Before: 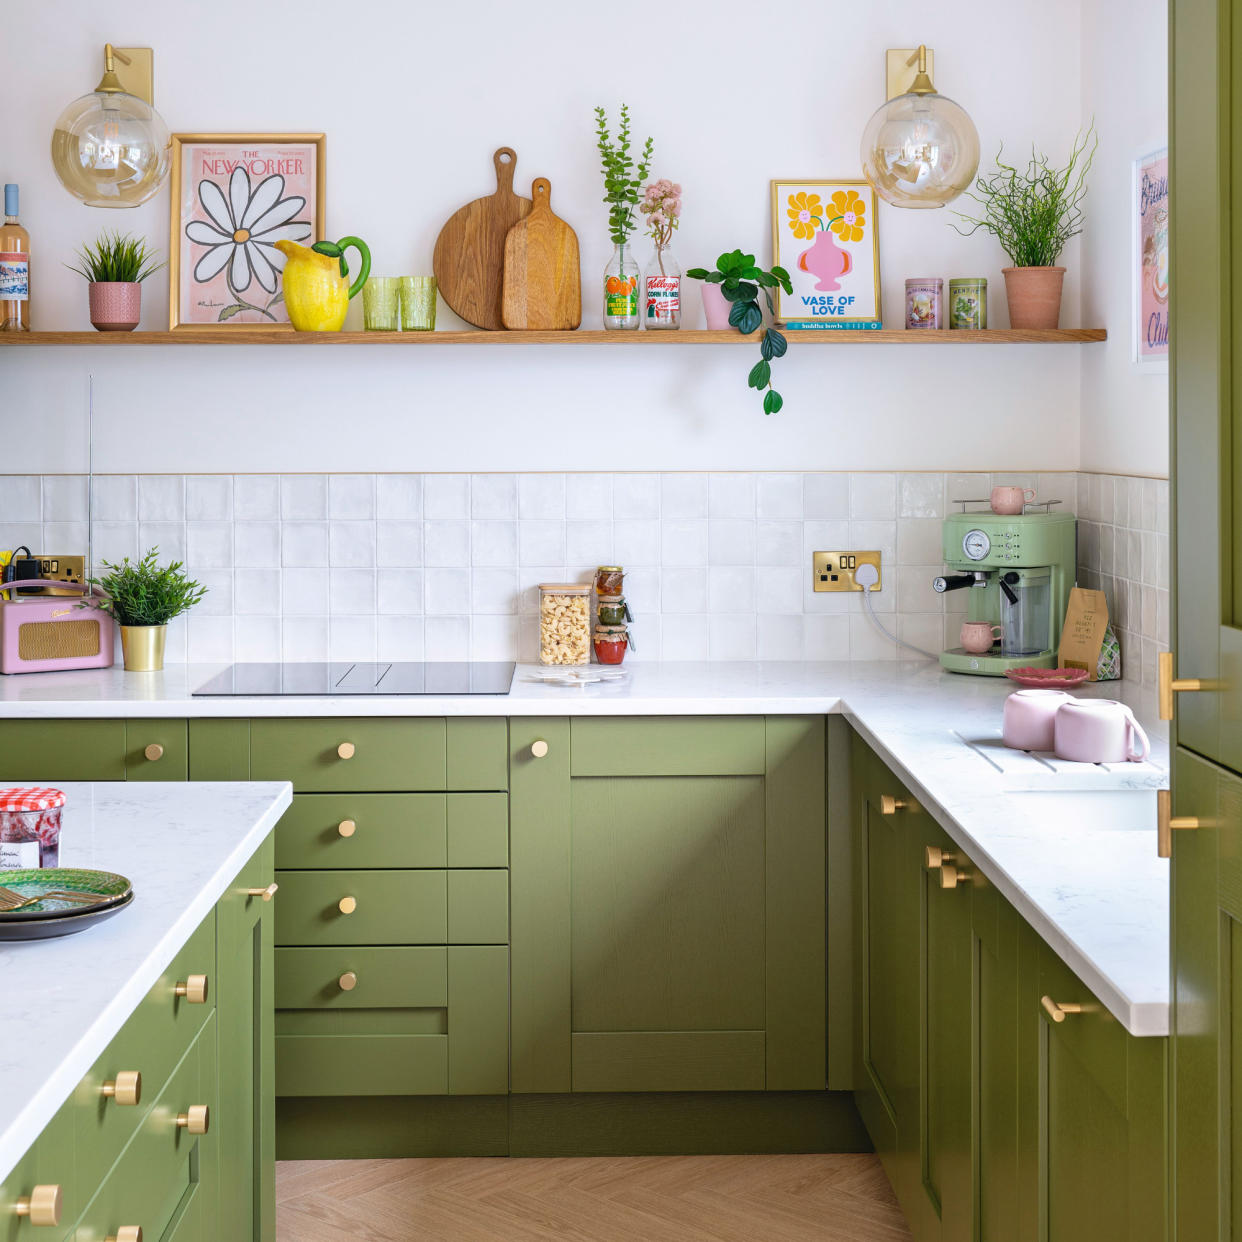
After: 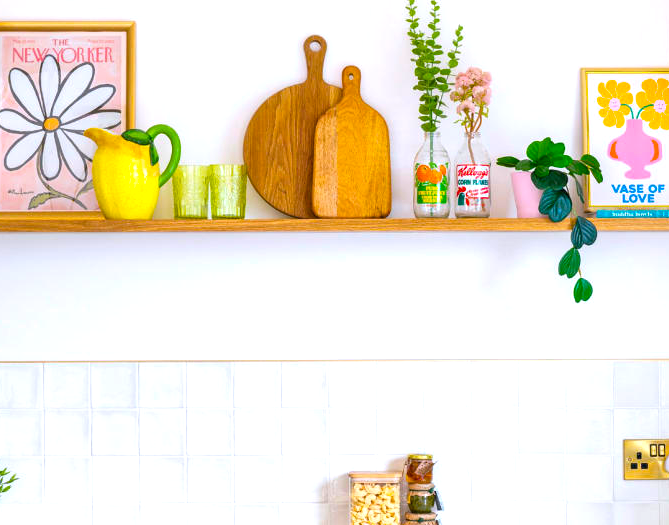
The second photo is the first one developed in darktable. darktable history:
exposure: black level correction 0.001, exposure 0.5 EV, compensate exposure bias true, compensate highlight preservation false
crop: left 15.306%, top 9.065%, right 30.789%, bottom 48.638%
color balance rgb: linear chroma grading › global chroma 15%, perceptual saturation grading › global saturation 30%
